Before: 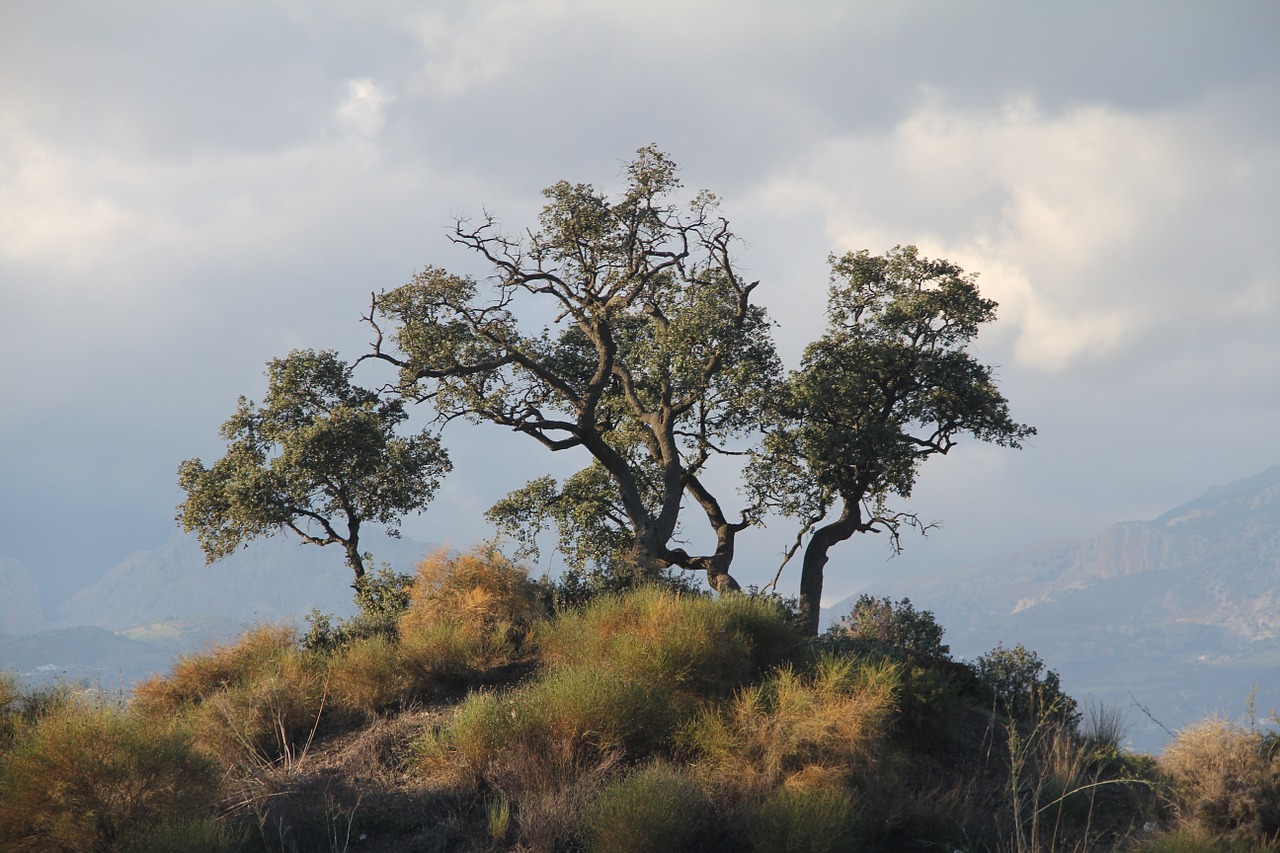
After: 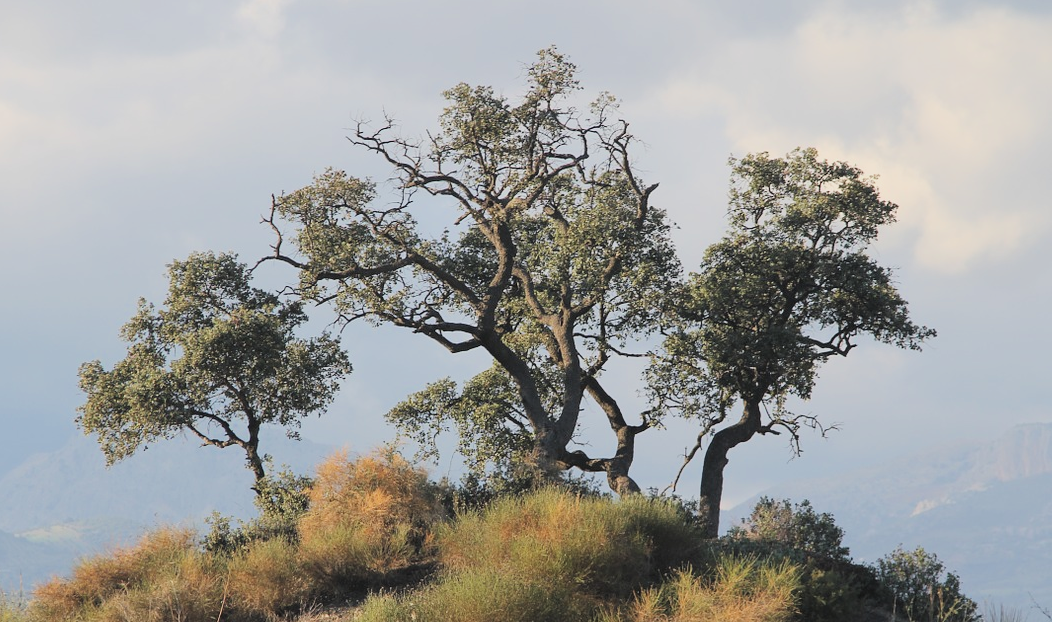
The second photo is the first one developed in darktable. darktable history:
exposure: black level correction -0.005, exposure 0.627 EV, compensate highlight preservation false
crop: left 7.846%, top 11.589%, right 9.945%, bottom 15.421%
filmic rgb: black relative exposure -7.65 EV, white relative exposure 4.56 EV, hardness 3.61, contrast 0.989, color science v6 (2022)
contrast brightness saturation: saturation -0.066
